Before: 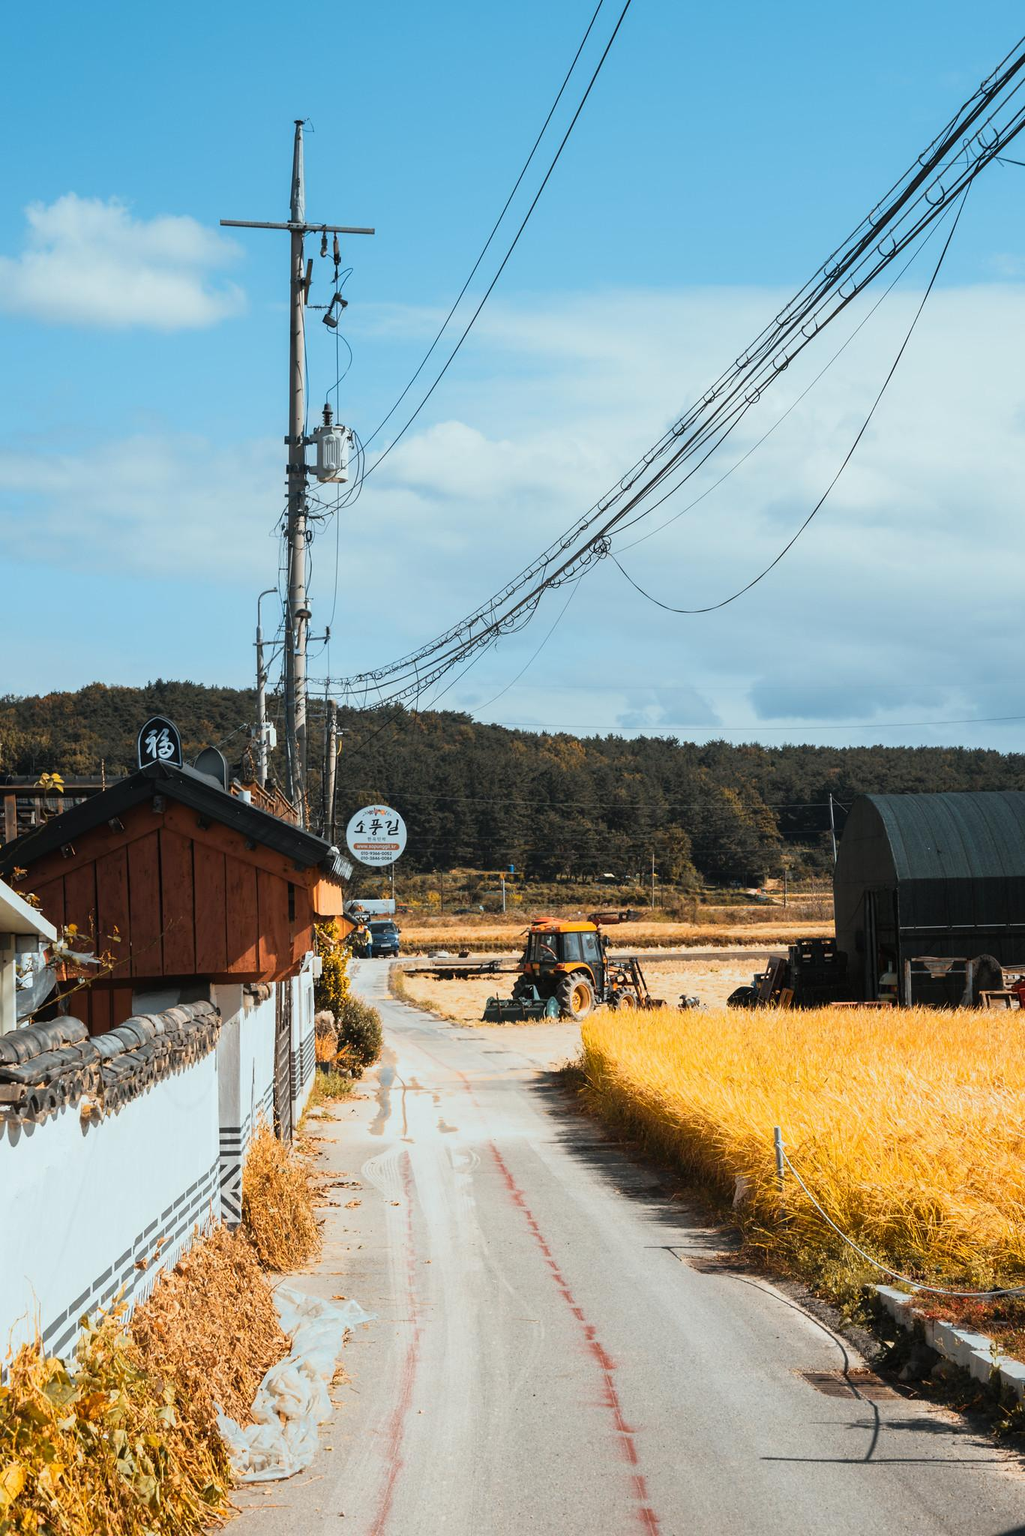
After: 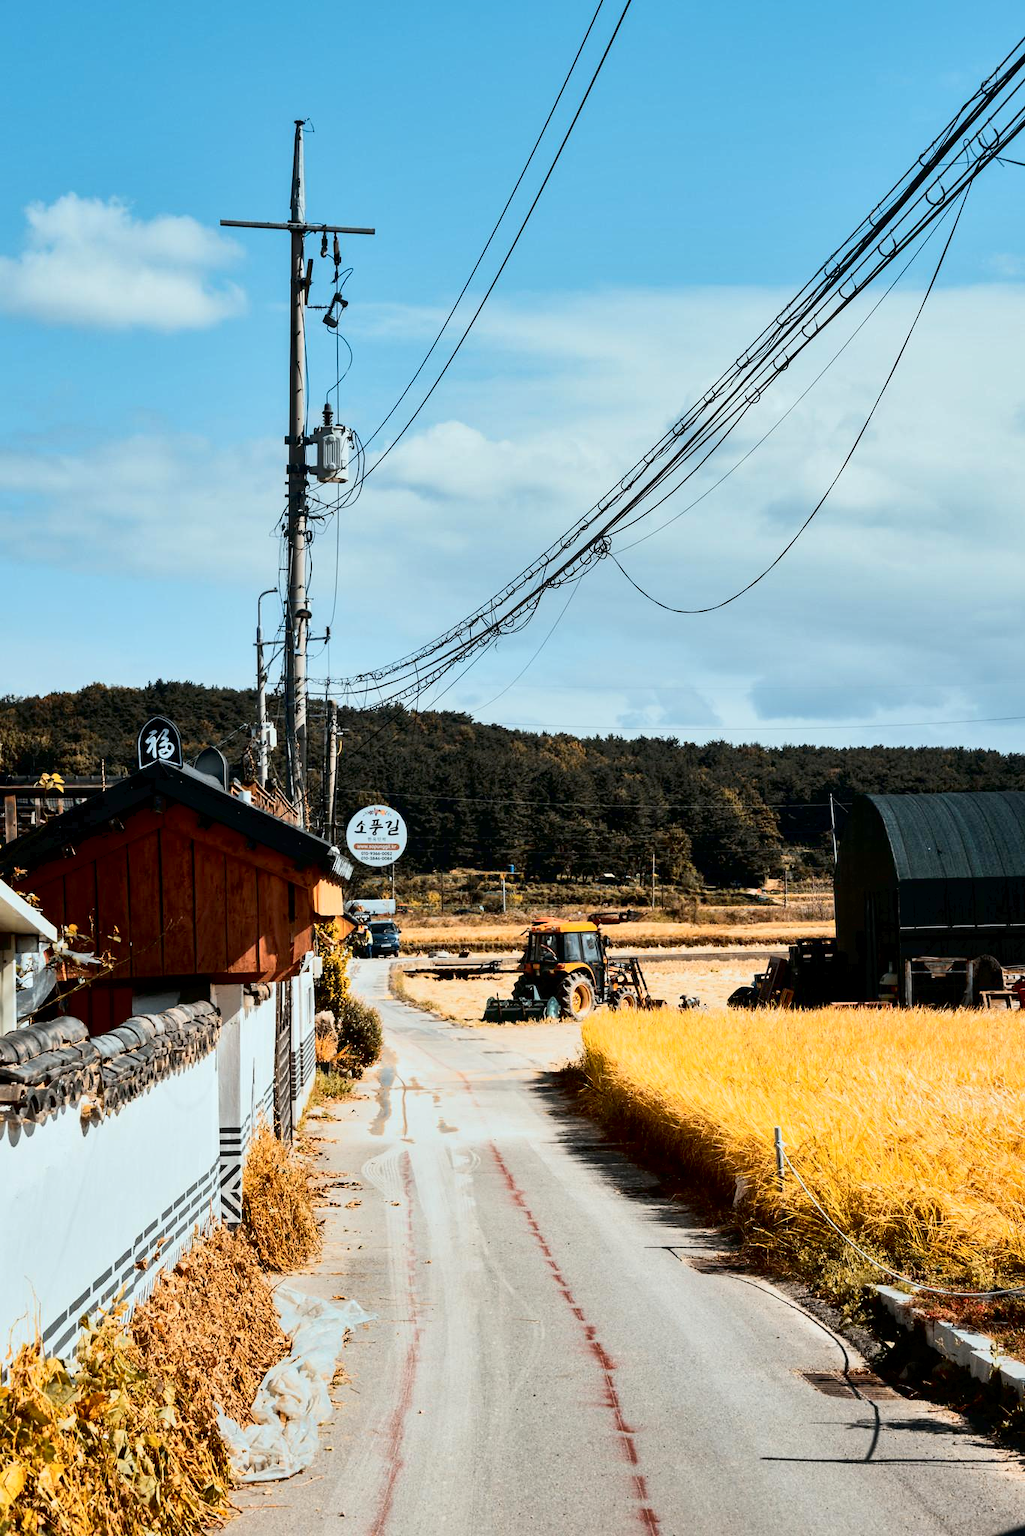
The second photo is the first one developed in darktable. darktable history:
tone curve: curves: ch0 [(0, 0) (0.003, 0.016) (0.011, 0.016) (0.025, 0.016) (0.044, 0.016) (0.069, 0.016) (0.1, 0.026) (0.136, 0.047) (0.177, 0.088) (0.224, 0.14) (0.277, 0.2) (0.335, 0.276) (0.399, 0.37) (0.468, 0.47) (0.543, 0.583) (0.623, 0.698) (0.709, 0.779) (0.801, 0.858) (0.898, 0.929) (1, 1)], color space Lab, independent channels, preserve colors none
exposure: black level correction 0.007, compensate highlight preservation false
local contrast: mode bilateral grid, contrast 20, coarseness 51, detail 119%, midtone range 0.2
shadows and highlights: shadows 52.4, soften with gaussian
